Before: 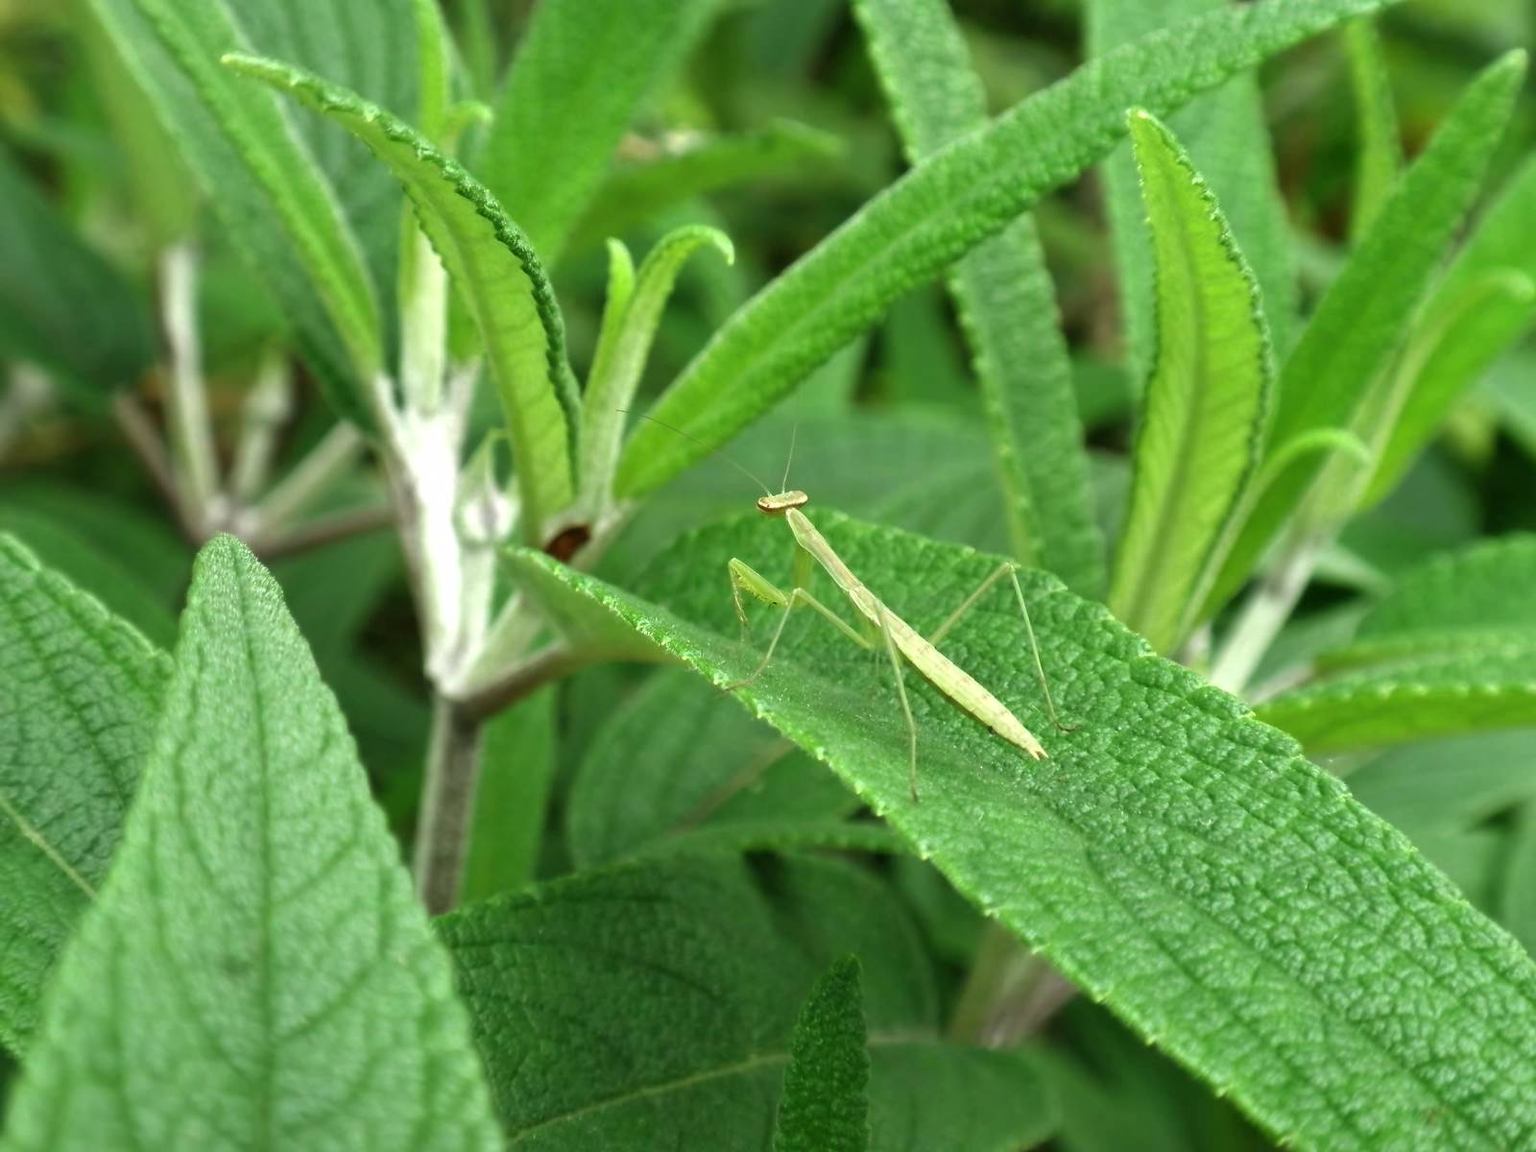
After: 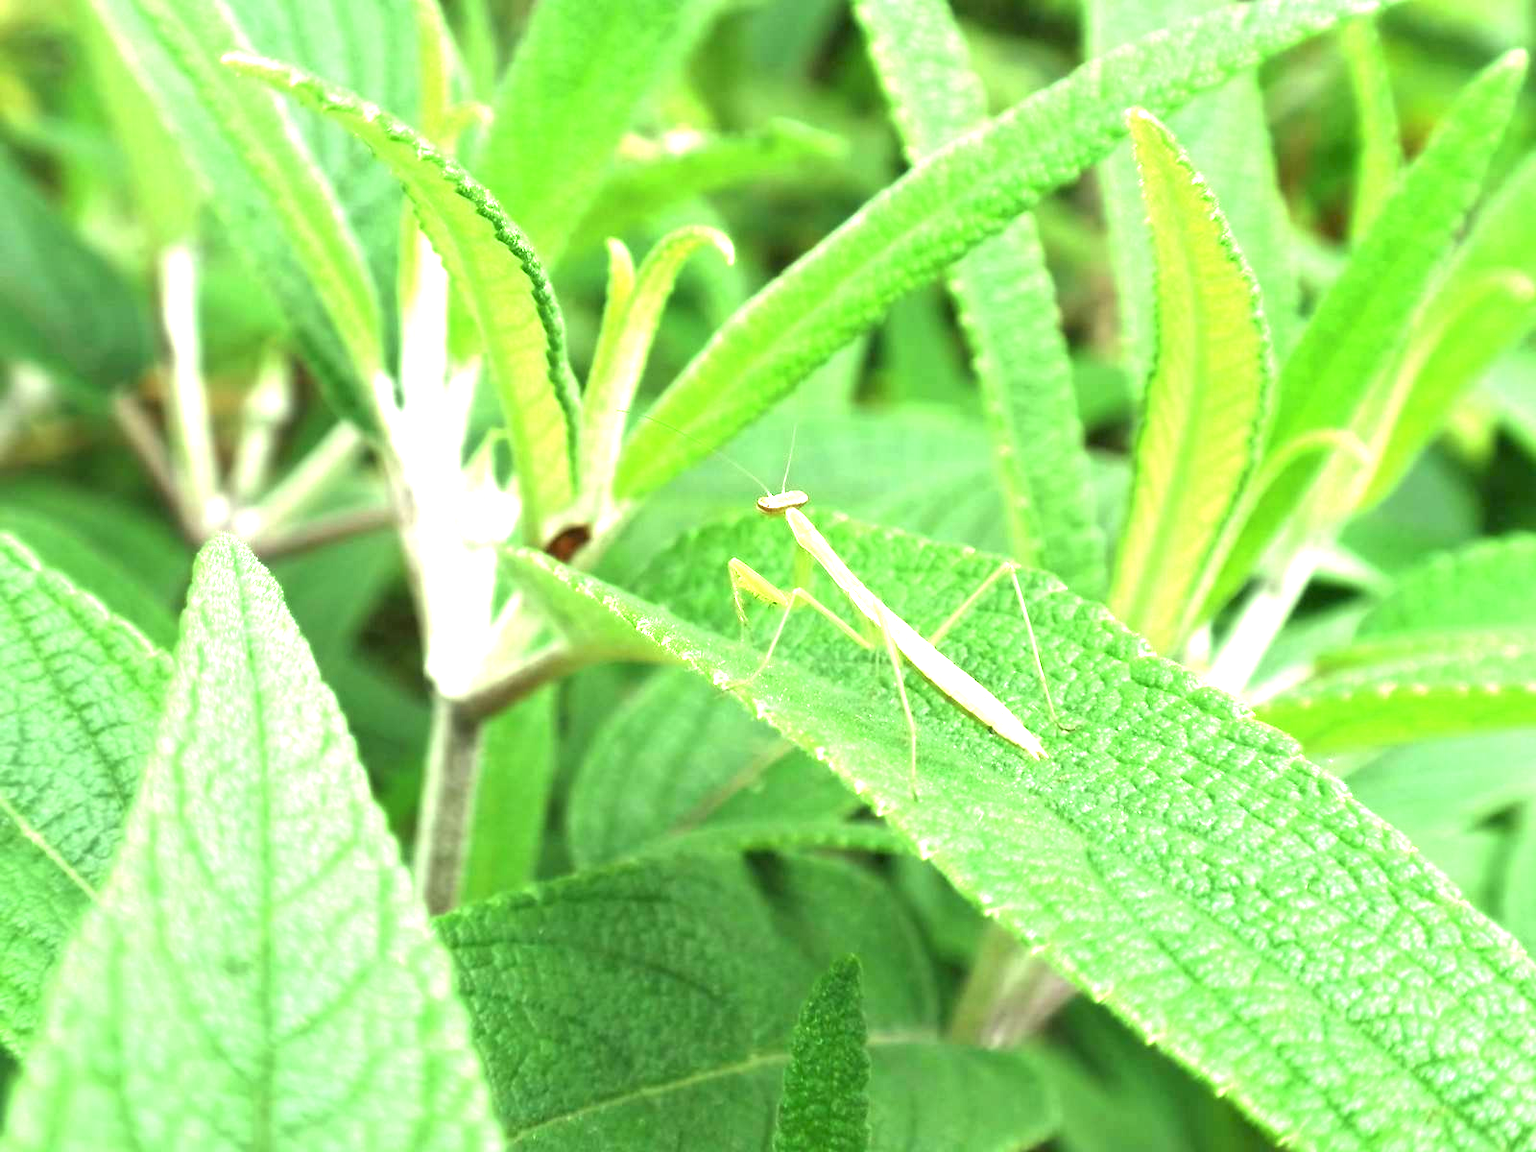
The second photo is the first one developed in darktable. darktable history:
exposure: black level correction 0, exposure 1.683 EV, compensate highlight preservation false
